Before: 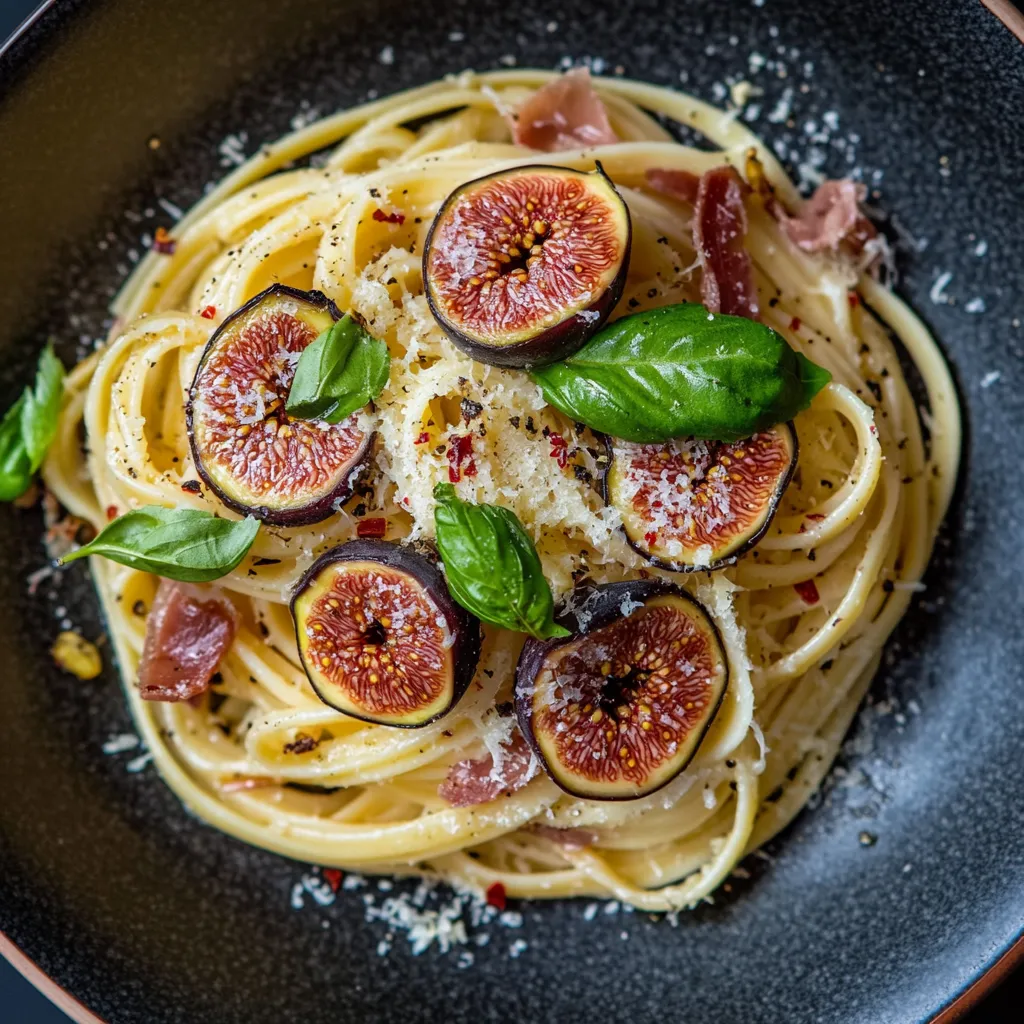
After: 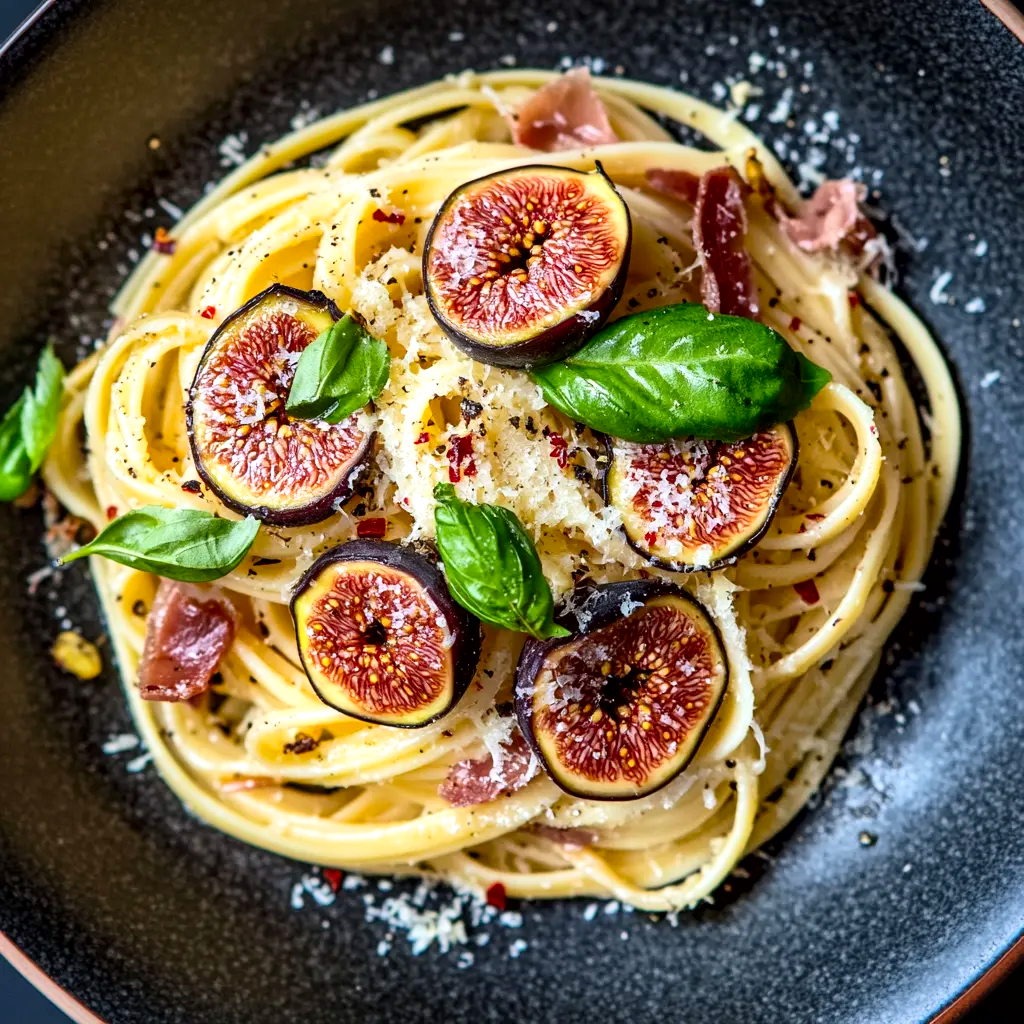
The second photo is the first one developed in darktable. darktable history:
local contrast: mode bilateral grid, contrast 25, coarseness 60, detail 151%, midtone range 0.2
contrast brightness saturation: contrast 0.2, brightness 0.16, saturation 0.22
